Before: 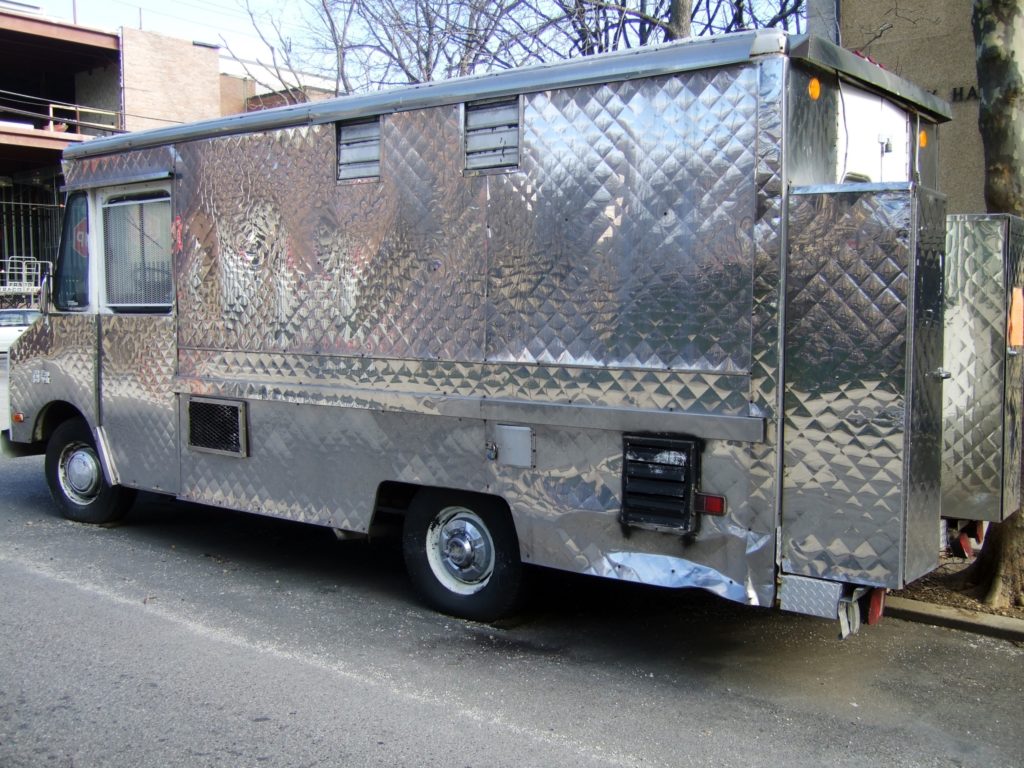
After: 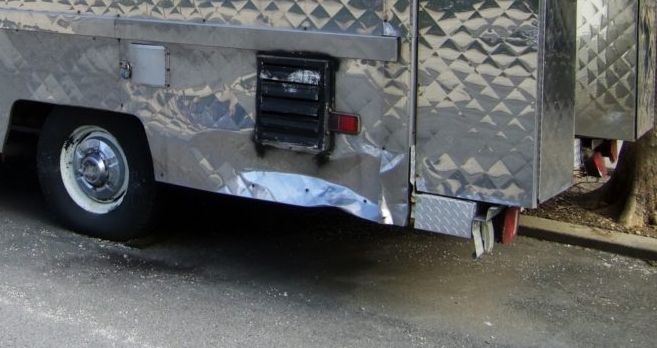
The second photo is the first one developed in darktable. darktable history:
crop and rotate: left 35.82%, top 49.674%, bottom 4.939%
